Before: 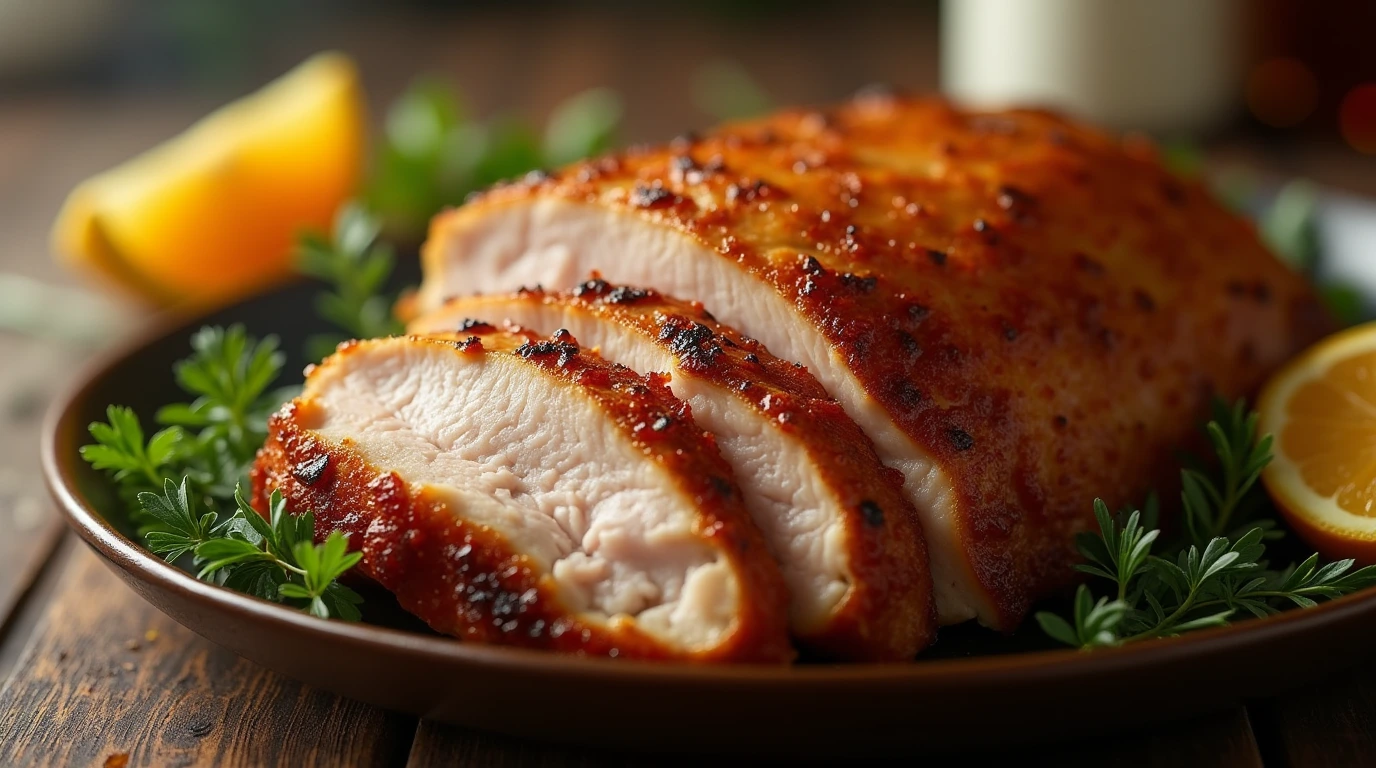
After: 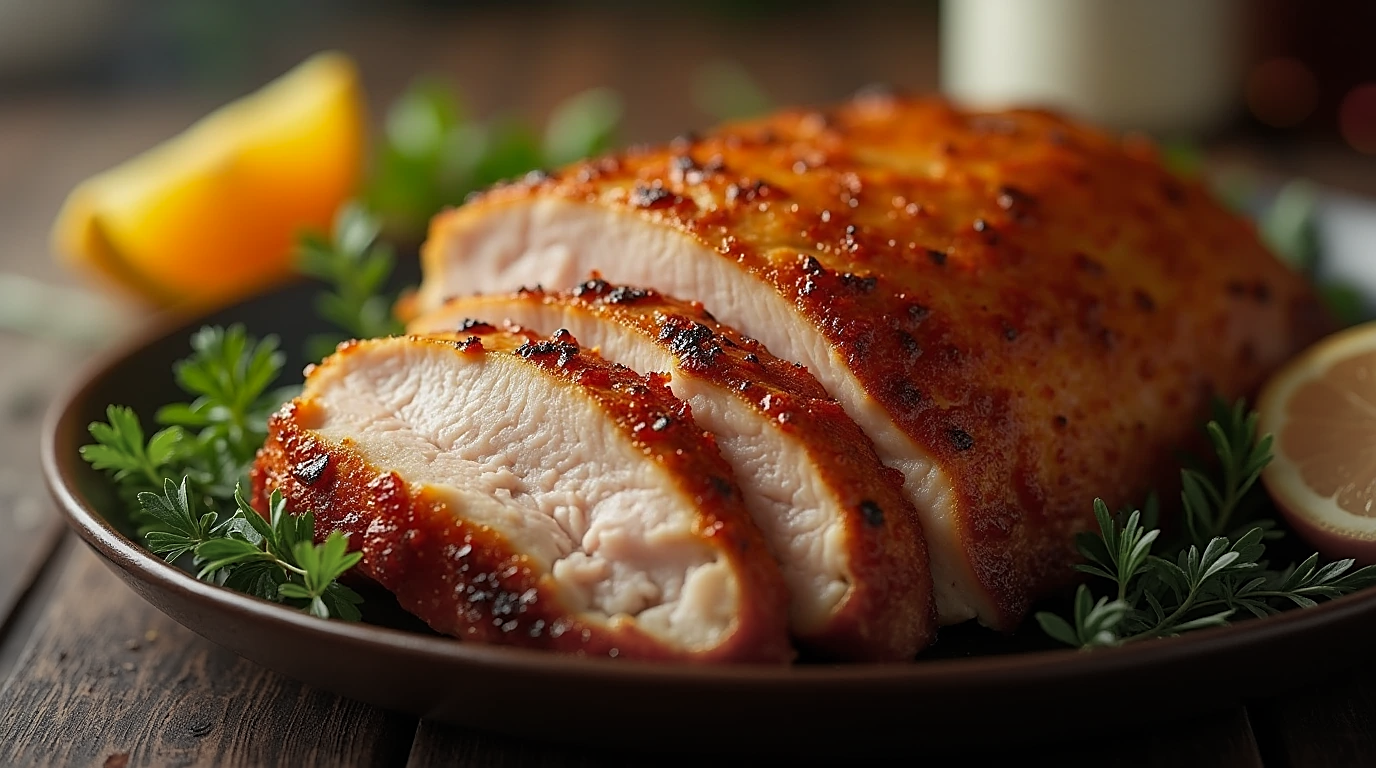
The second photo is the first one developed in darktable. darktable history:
sharpen: on, module defaults
shadows and highlights: shadows 25.66, white point adjustment -2.84, highlights -29.66
vignetting: brightness -0.334, center (-0.051, -0.352), automatic ratio true
